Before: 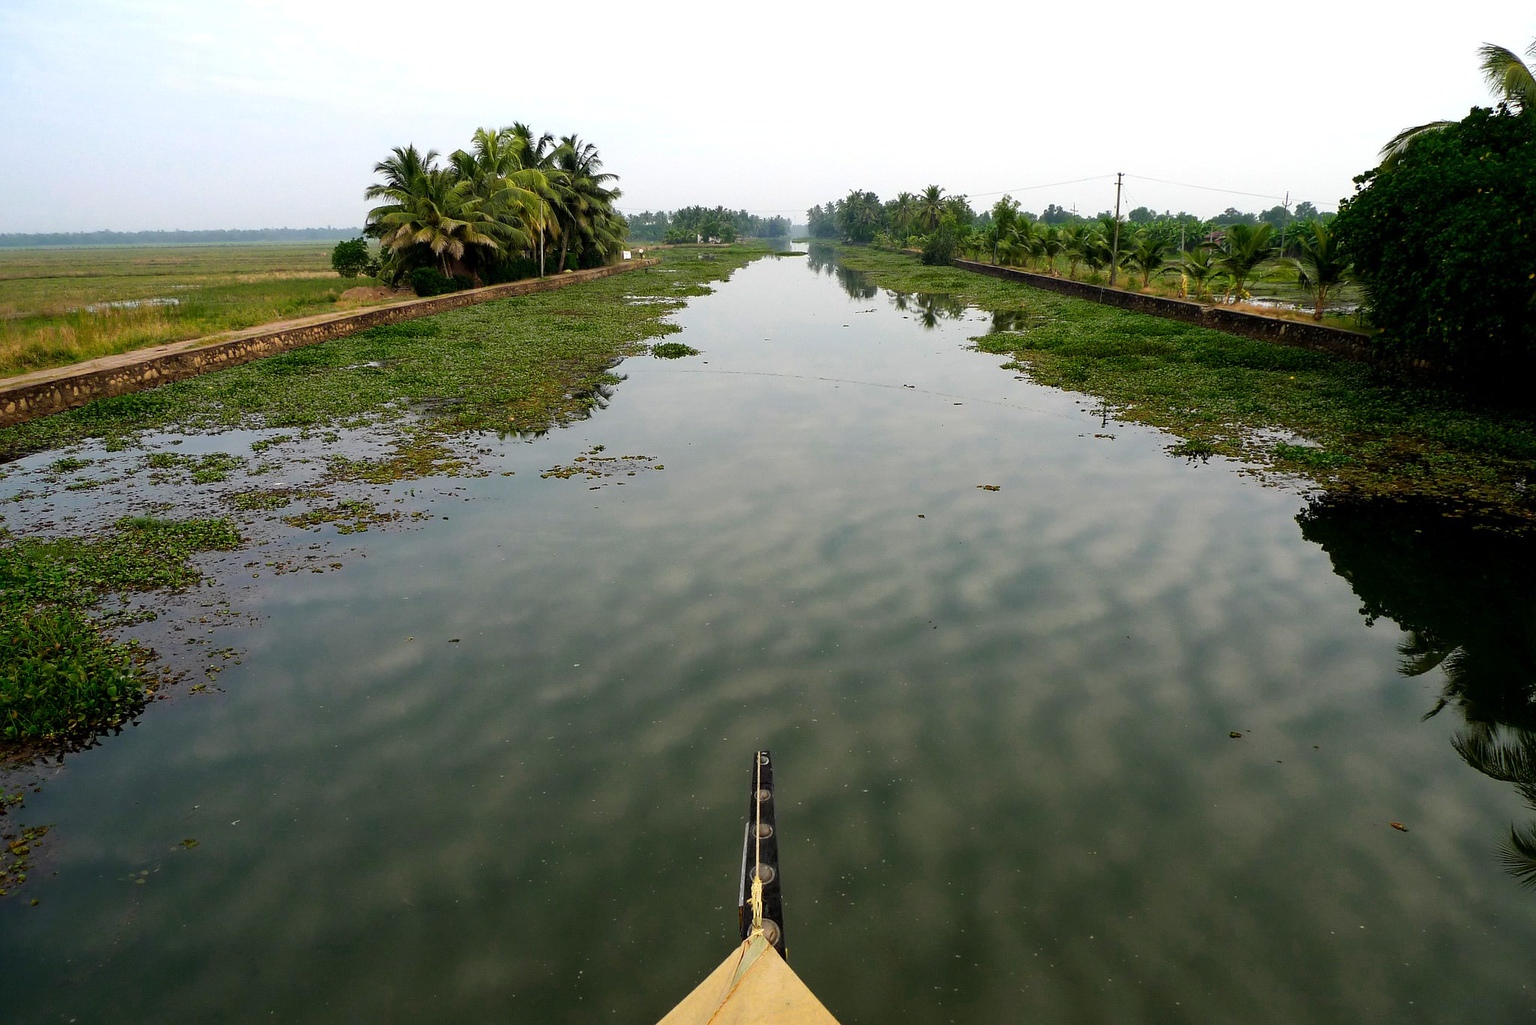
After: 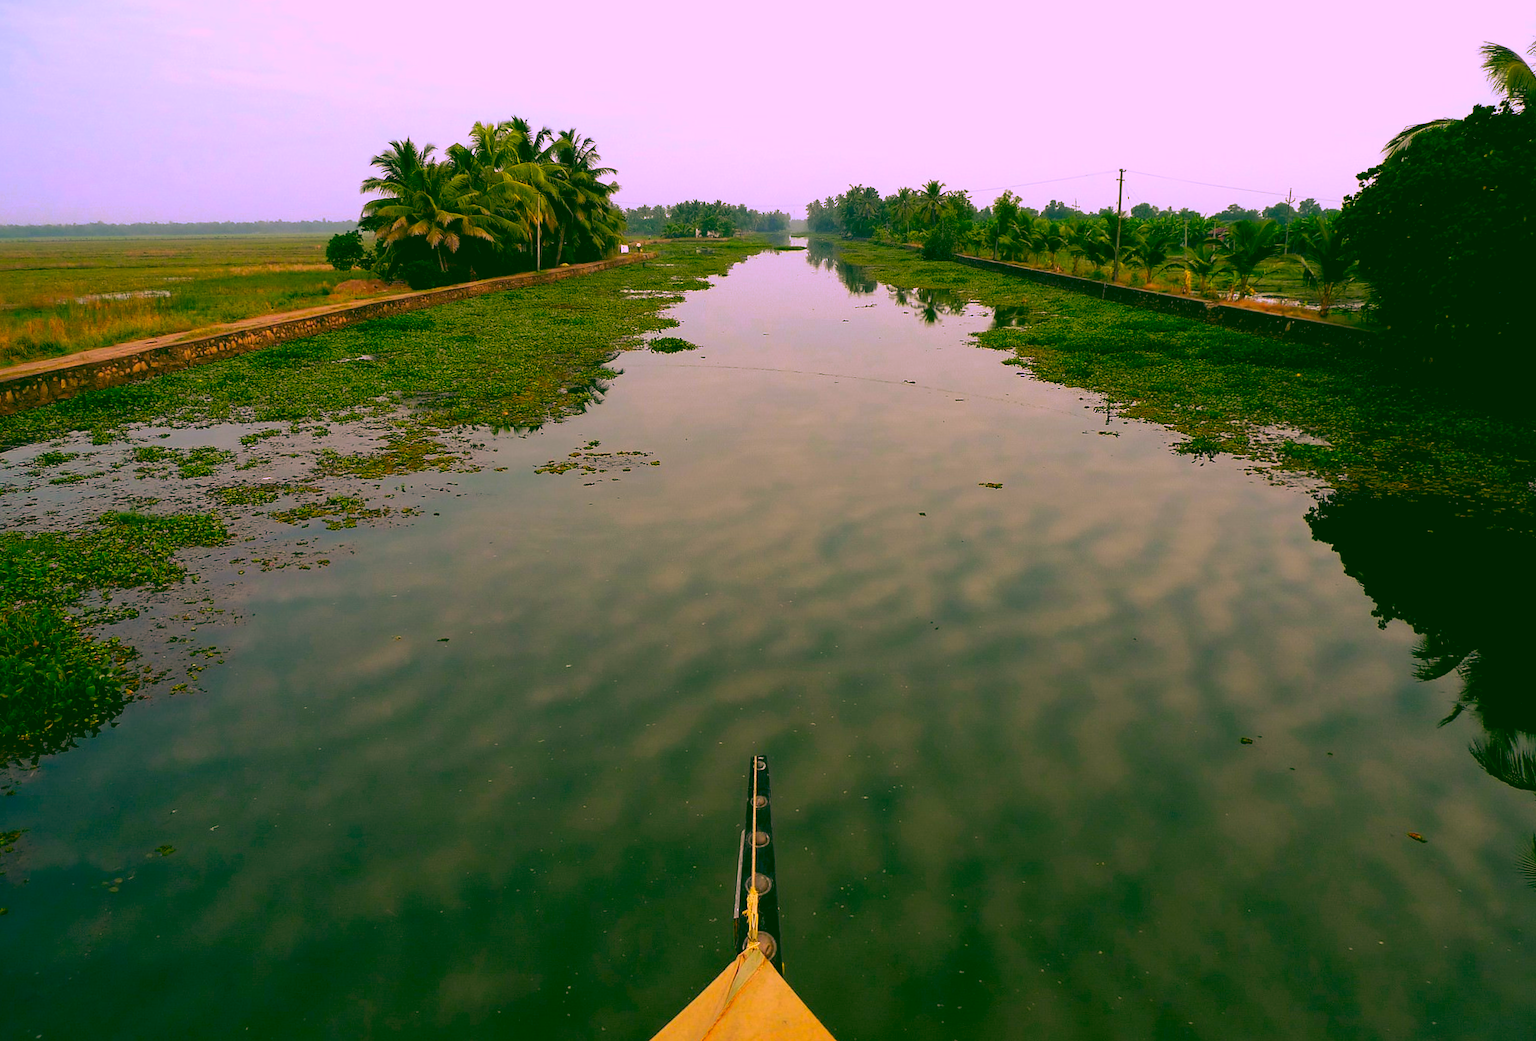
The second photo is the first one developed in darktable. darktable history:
rgb curve: curves: ch0 [(0.123, 0.061) (0.995, 0.887)]; ch1 [(0.06, 0.116) (1, 0.906)]; ch2 [(0, 0) (0.824, 0.69) (1, 1)], mode RGB, independent channels, compensate middle gray true
rotate and perspective: rotation 0.226°, lens shift (vertical) -0.042, crop left 0.023, crop right 0.982, crop top 0.006, crop bottom 0.994
color correction: highlights a* 19.5, highlights b* -11.53, saturation 1.69
